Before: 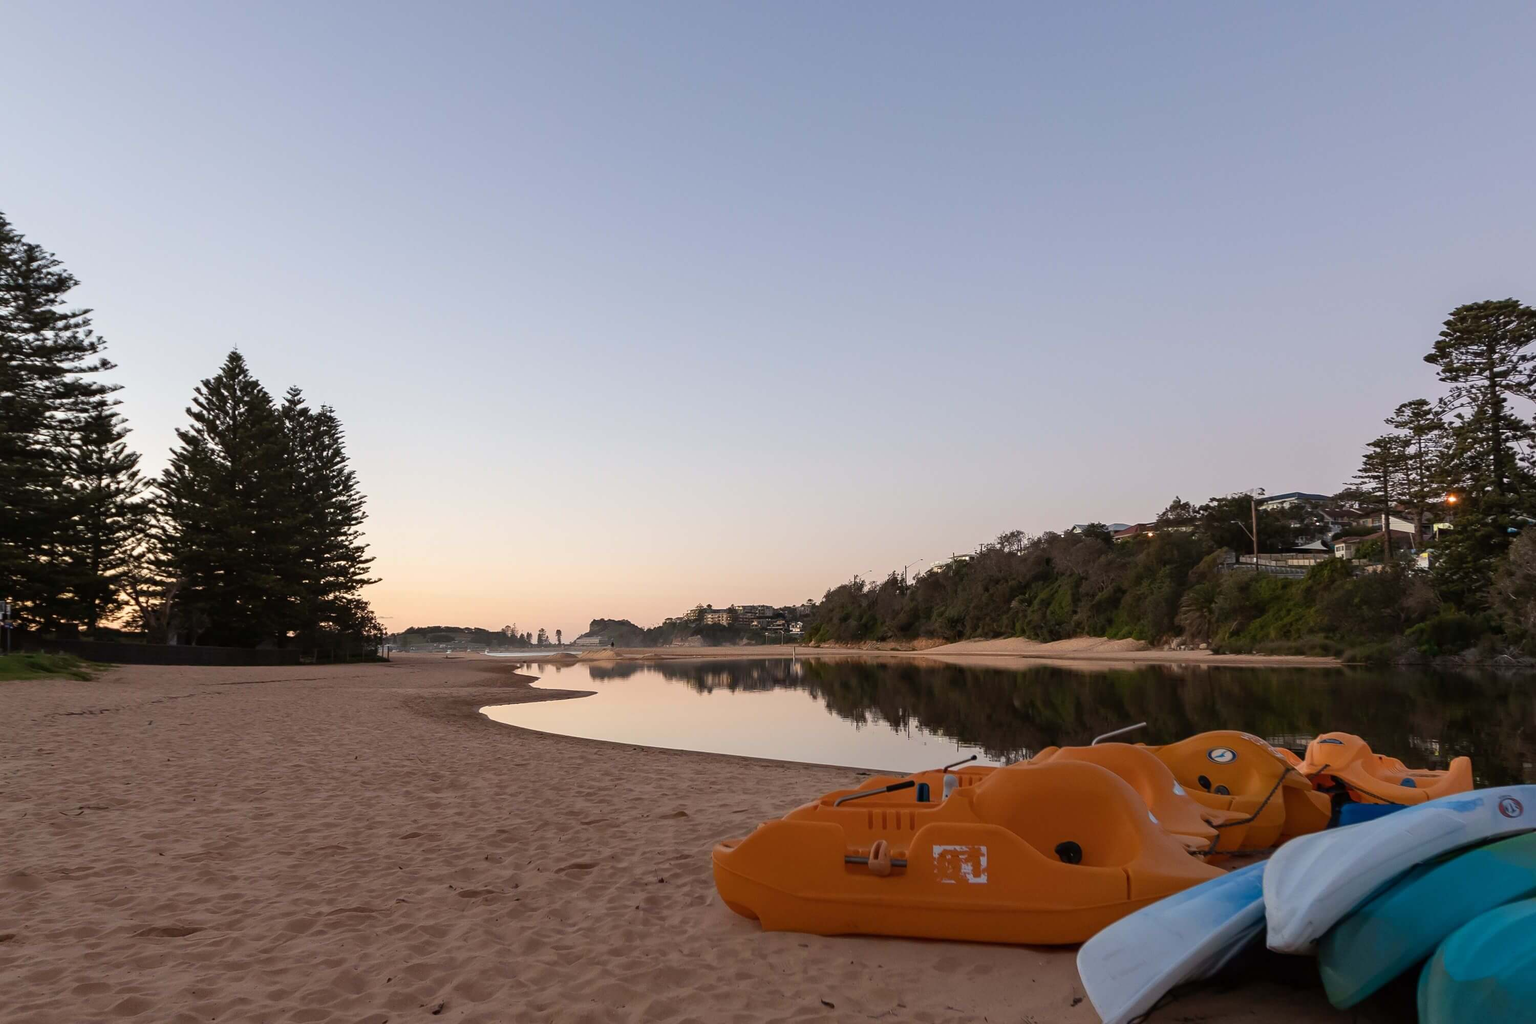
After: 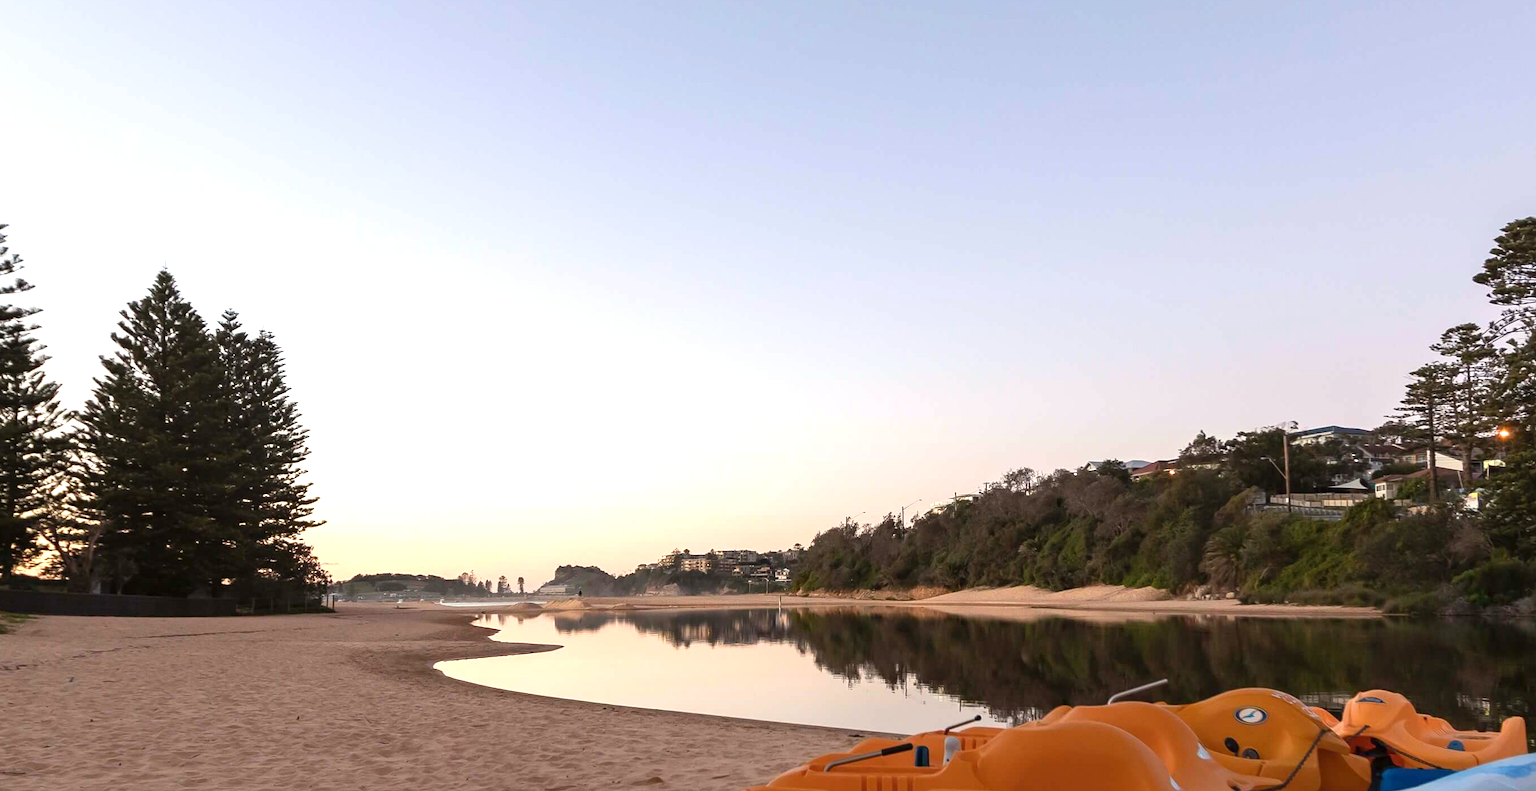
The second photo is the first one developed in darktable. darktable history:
exposure: exposure 0.722 EV, compensate highlight preservation false
crop: left 5.596%, top 10.314%, right 3.534%, bottom 19.395%
white balance: red 1.009, blue 0.985
